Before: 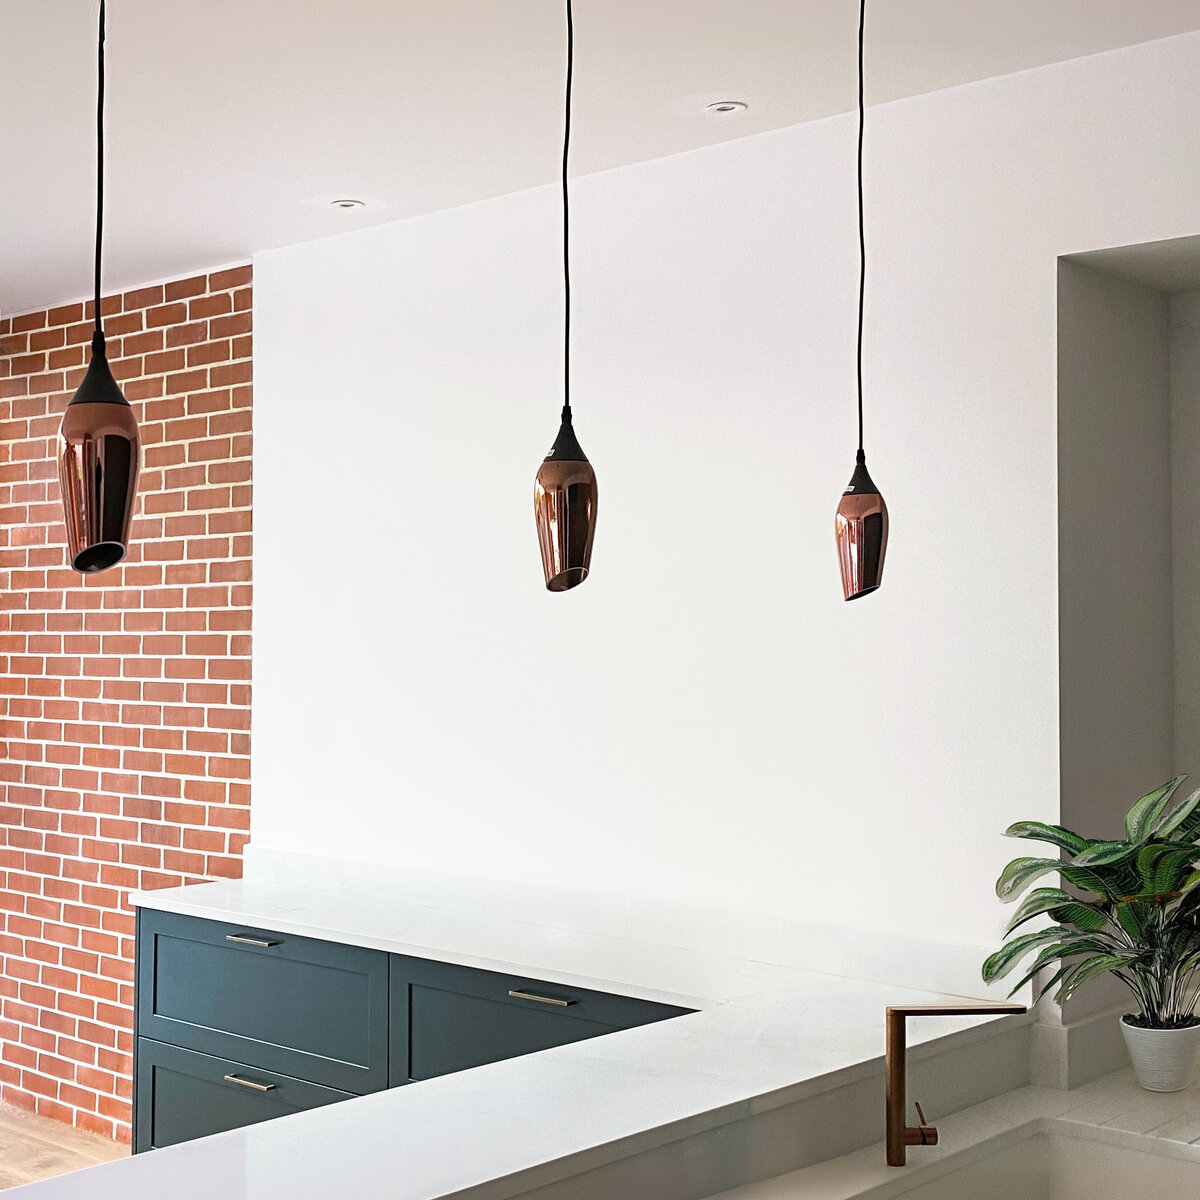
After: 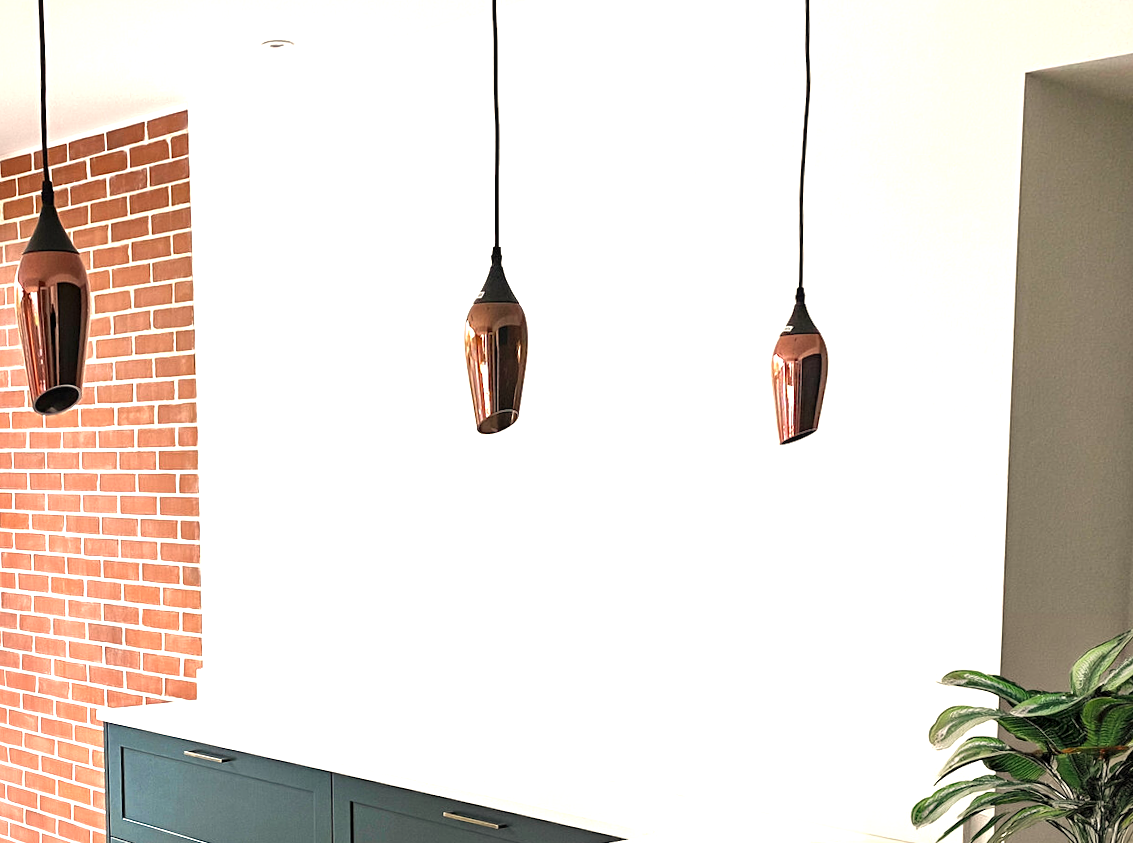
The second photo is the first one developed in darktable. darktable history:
local contrast: mode bilateral grid, contrast 25, coarseness 47, detail 151%, midtone range 0.2
crop: top 13.819%, bottom 11.169%
white balance: red 1.045, blue 0.932
rgb curve: mode RGB, independent channels
exposure: black level correction -0.002, exposure 0.708 EV, compensate exposure bias true, compensate highlight preservation false
rotate and perspective: rotation 0.062°, lens shift (vertical) 0.115, lens shift (horizontal) -0.133, crop left 0.047, crop right 0.94, crop top 0.061, crop bottom 0.94
